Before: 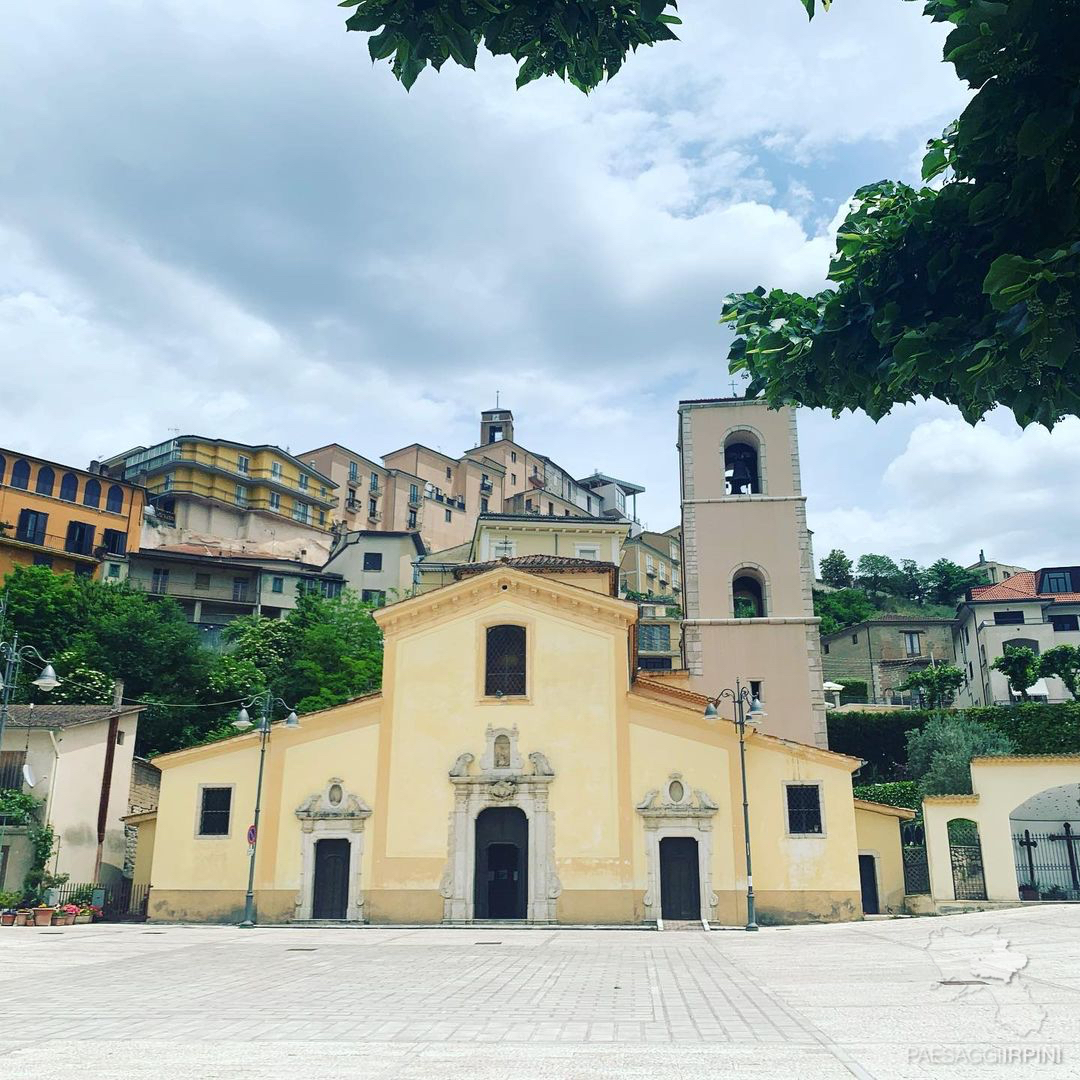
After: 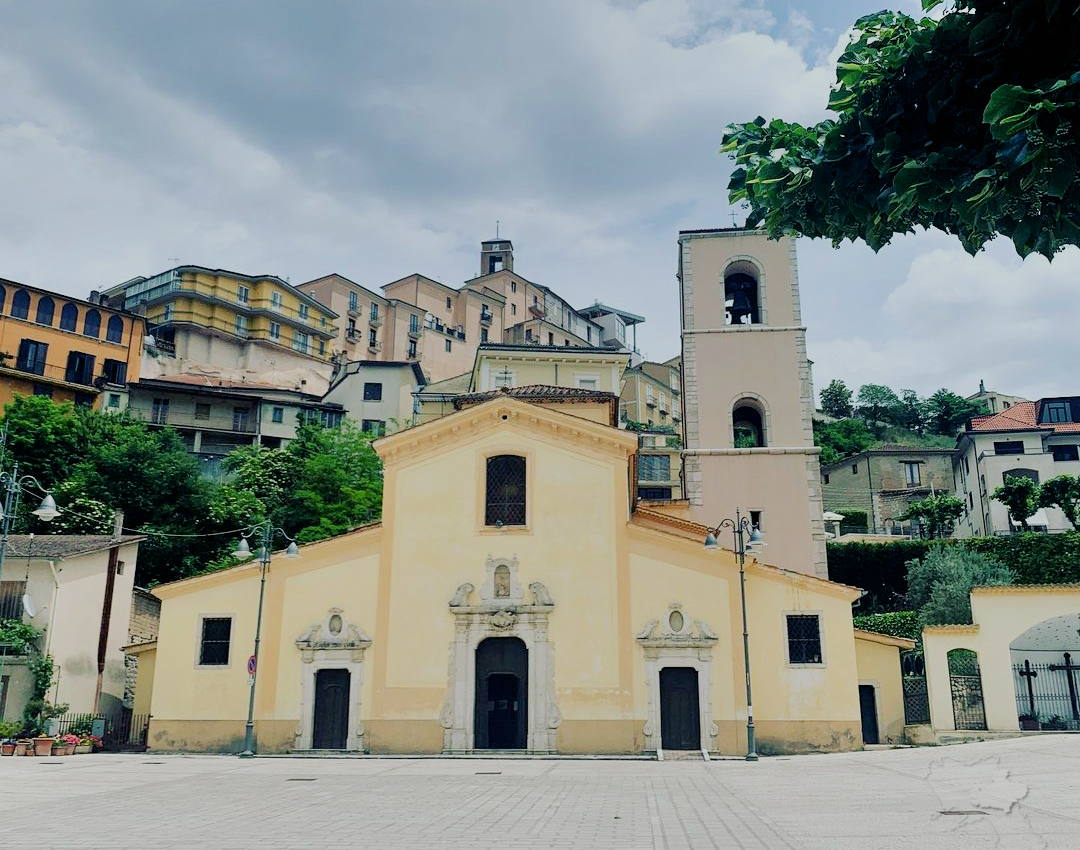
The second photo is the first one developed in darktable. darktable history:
filmic rgb: black relative exposure -7.32 EV, white relative exposure 5.09 EV, hardness 3.2
crop and rotate: top 15.774%, bottom 5.506%
shadows and highlights: soften with gaussian
exposure: black level correction 0.007, exposure 0.093 EV, compensate highlight preservation false
